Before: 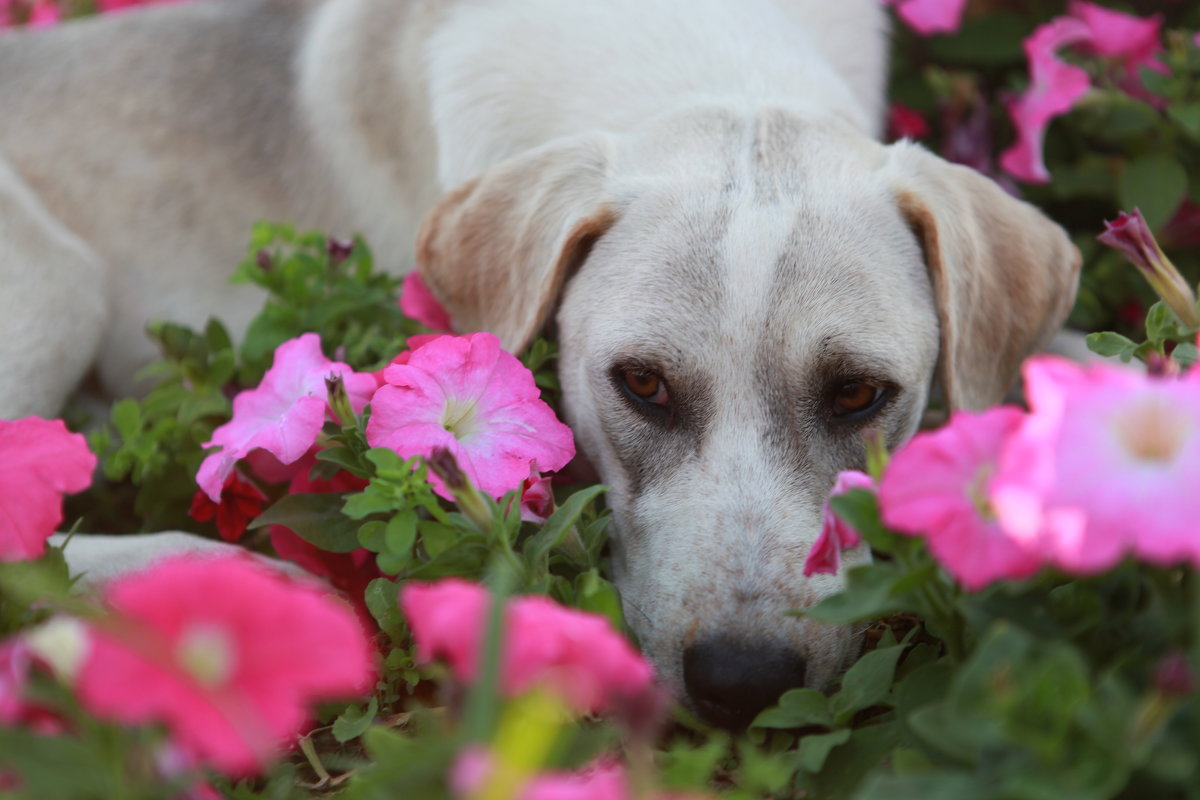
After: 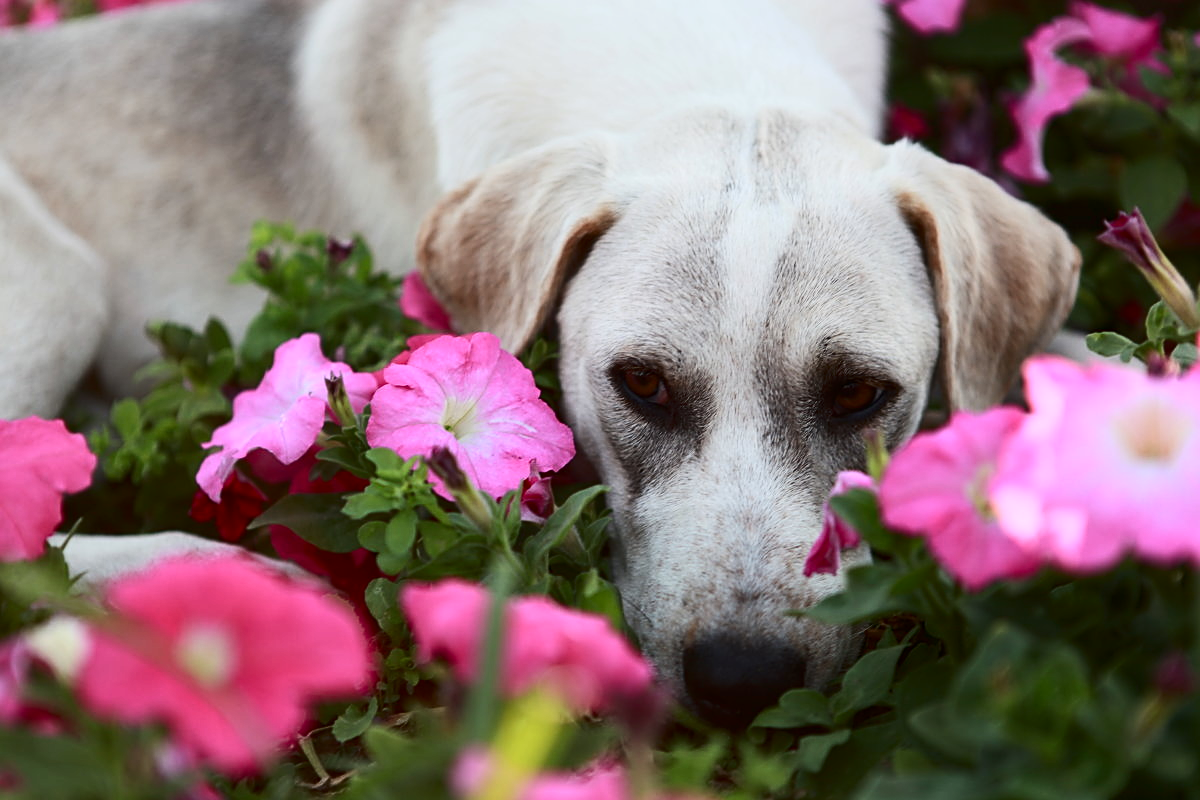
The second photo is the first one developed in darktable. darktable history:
sharpen: on, module defaults
contrast brightness saturation: contrast 0.282
